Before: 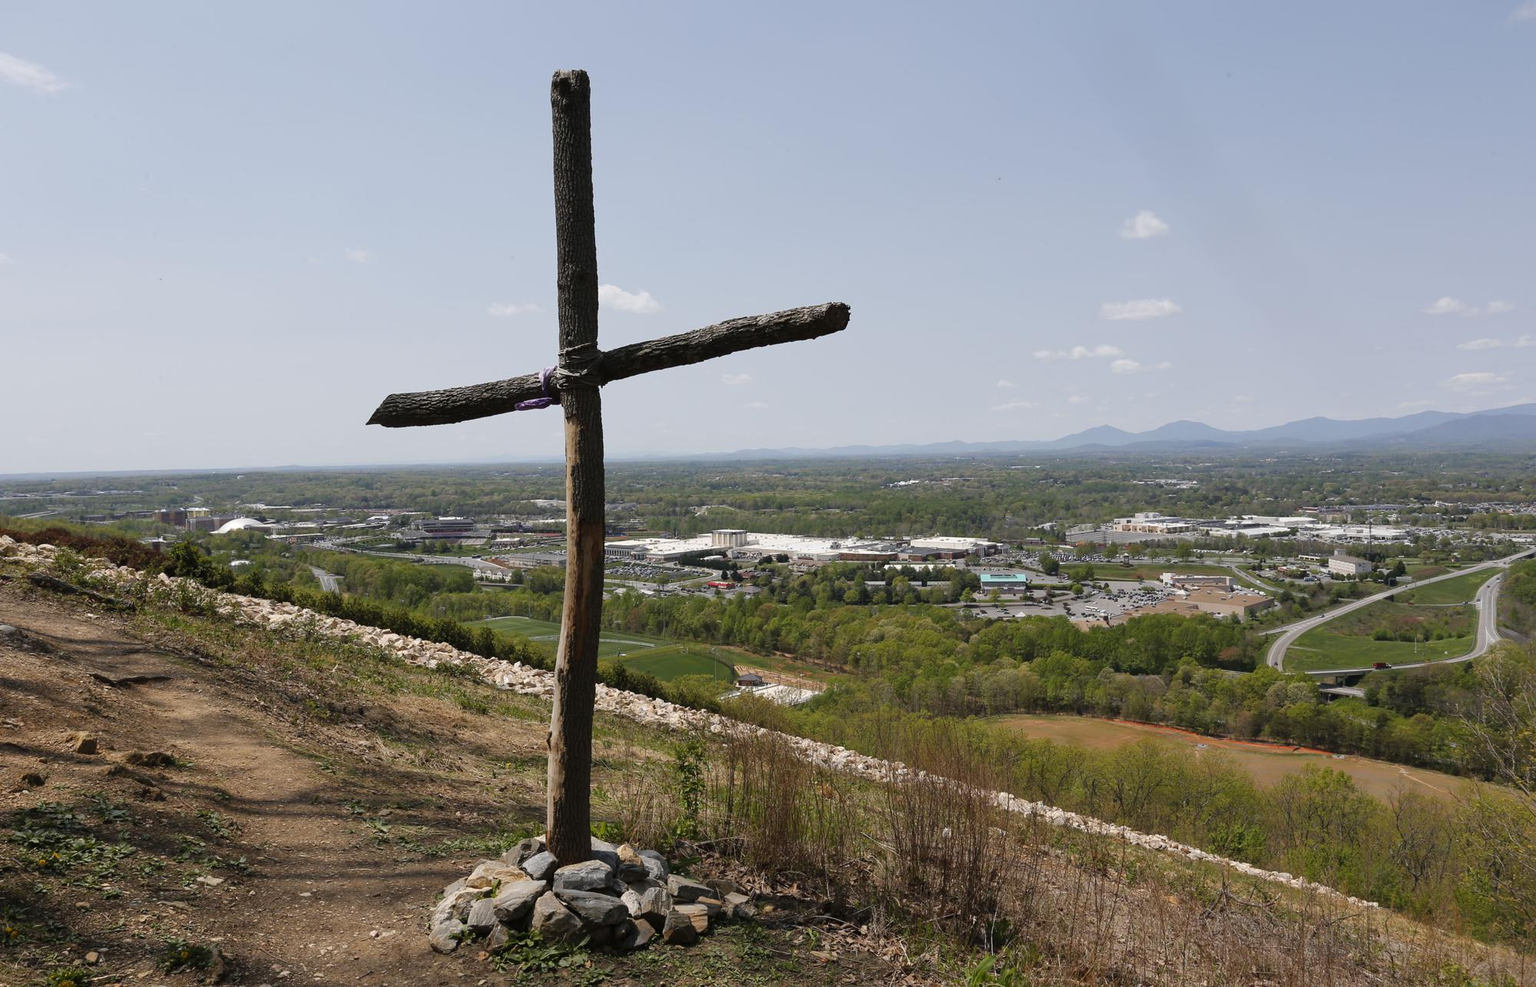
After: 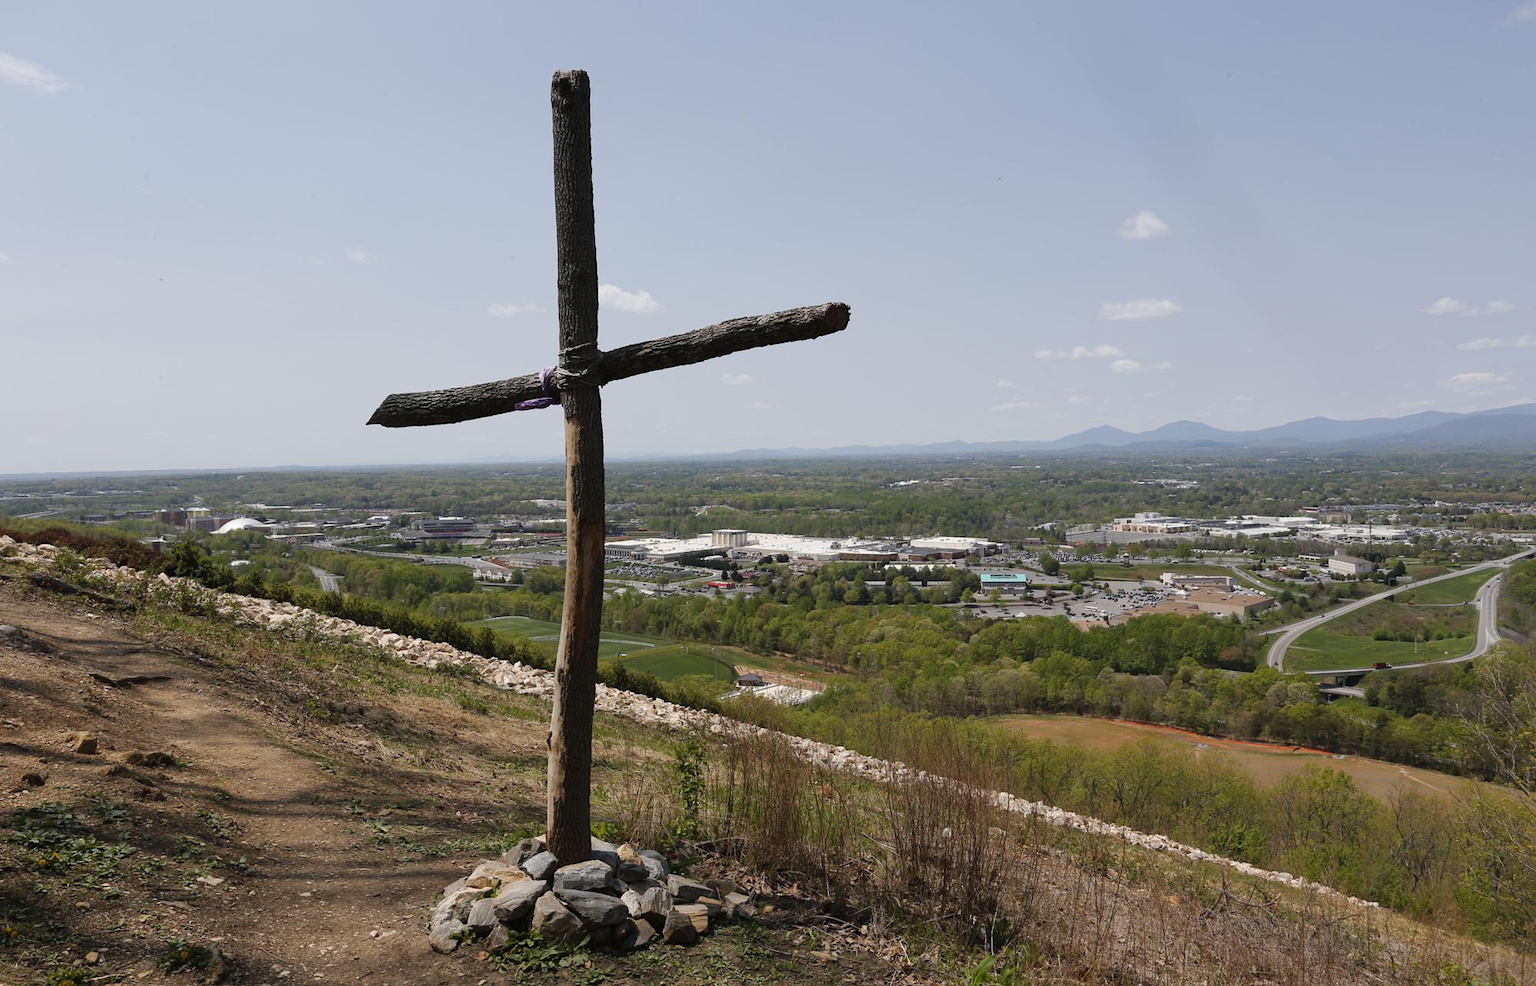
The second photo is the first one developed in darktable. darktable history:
exposure: exposure -0.05 EV
